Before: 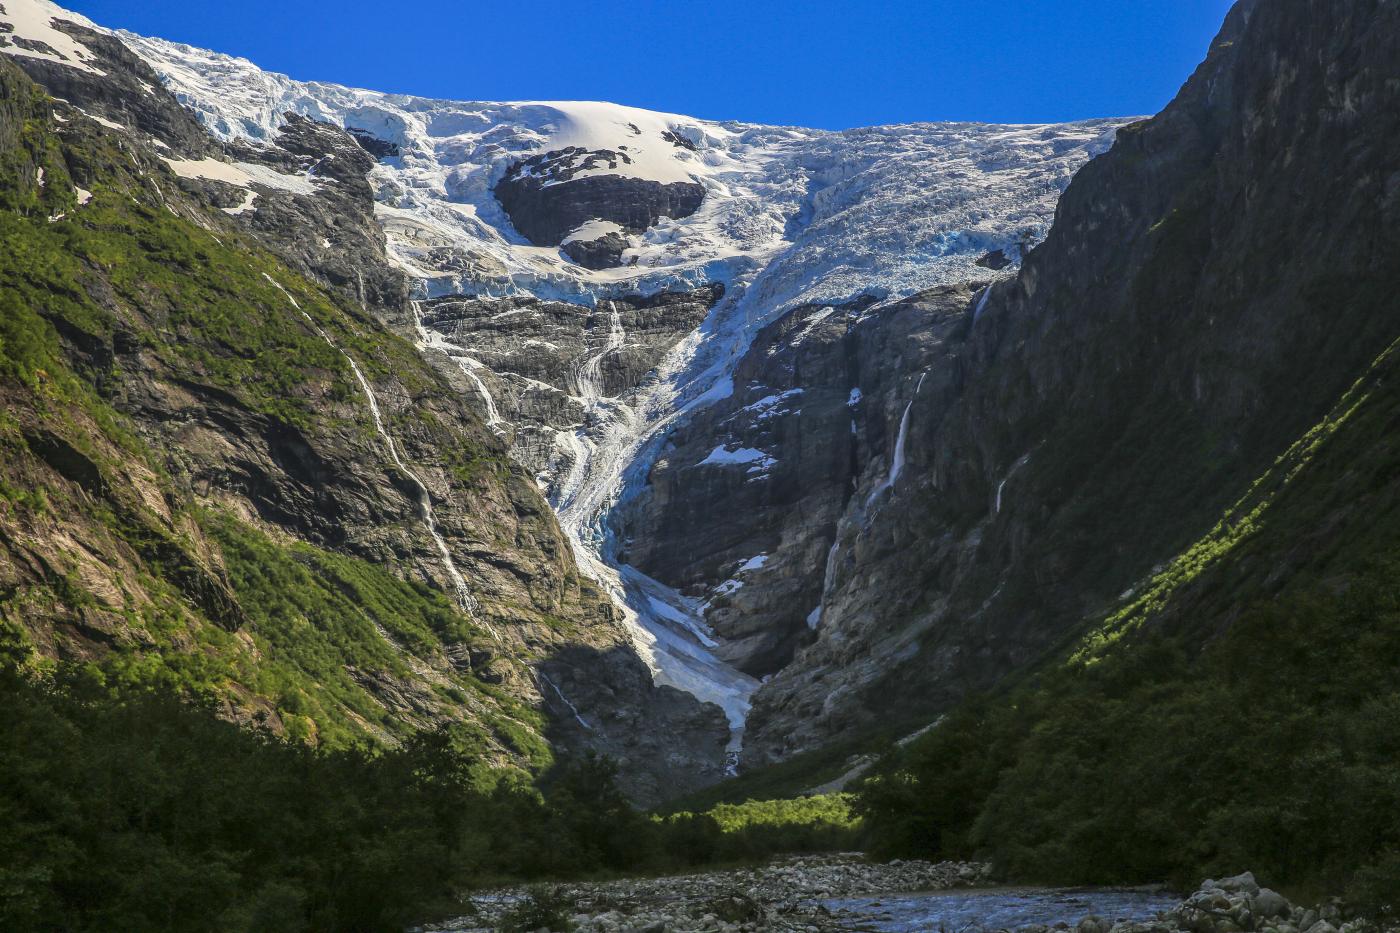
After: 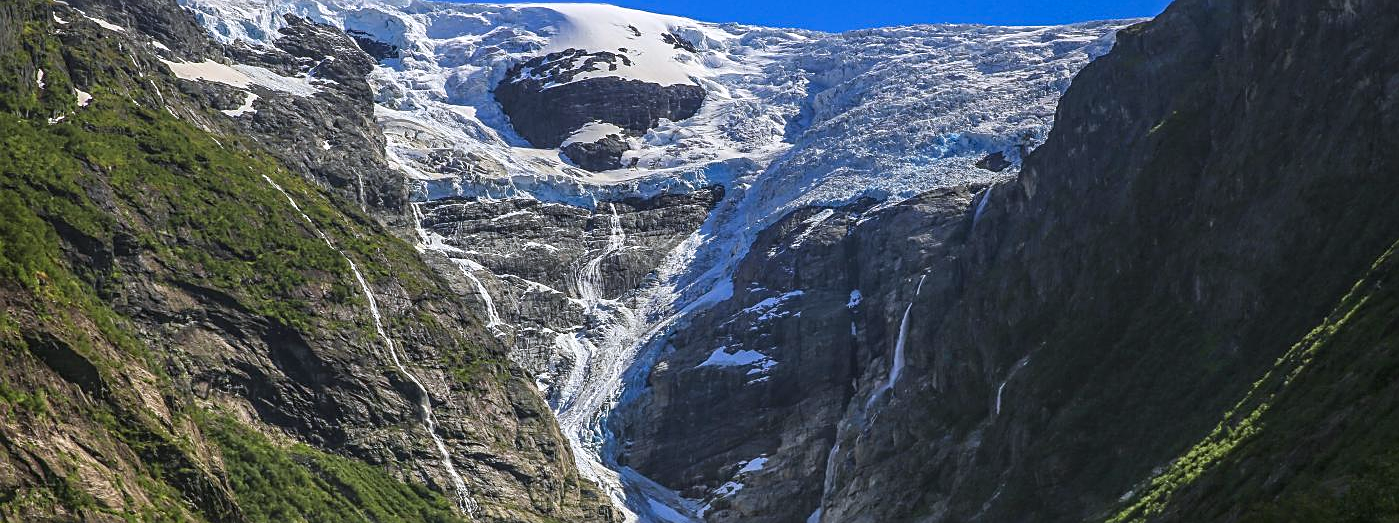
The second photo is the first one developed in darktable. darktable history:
tone equalizer: on, module defaults
crop and rotate: top 10.605%, bottom 33.274%
color calibration: illuminant as shot in camera, x 0.358, y 0.373, temperature 4628.91 K
sharpen: on, module defaults
